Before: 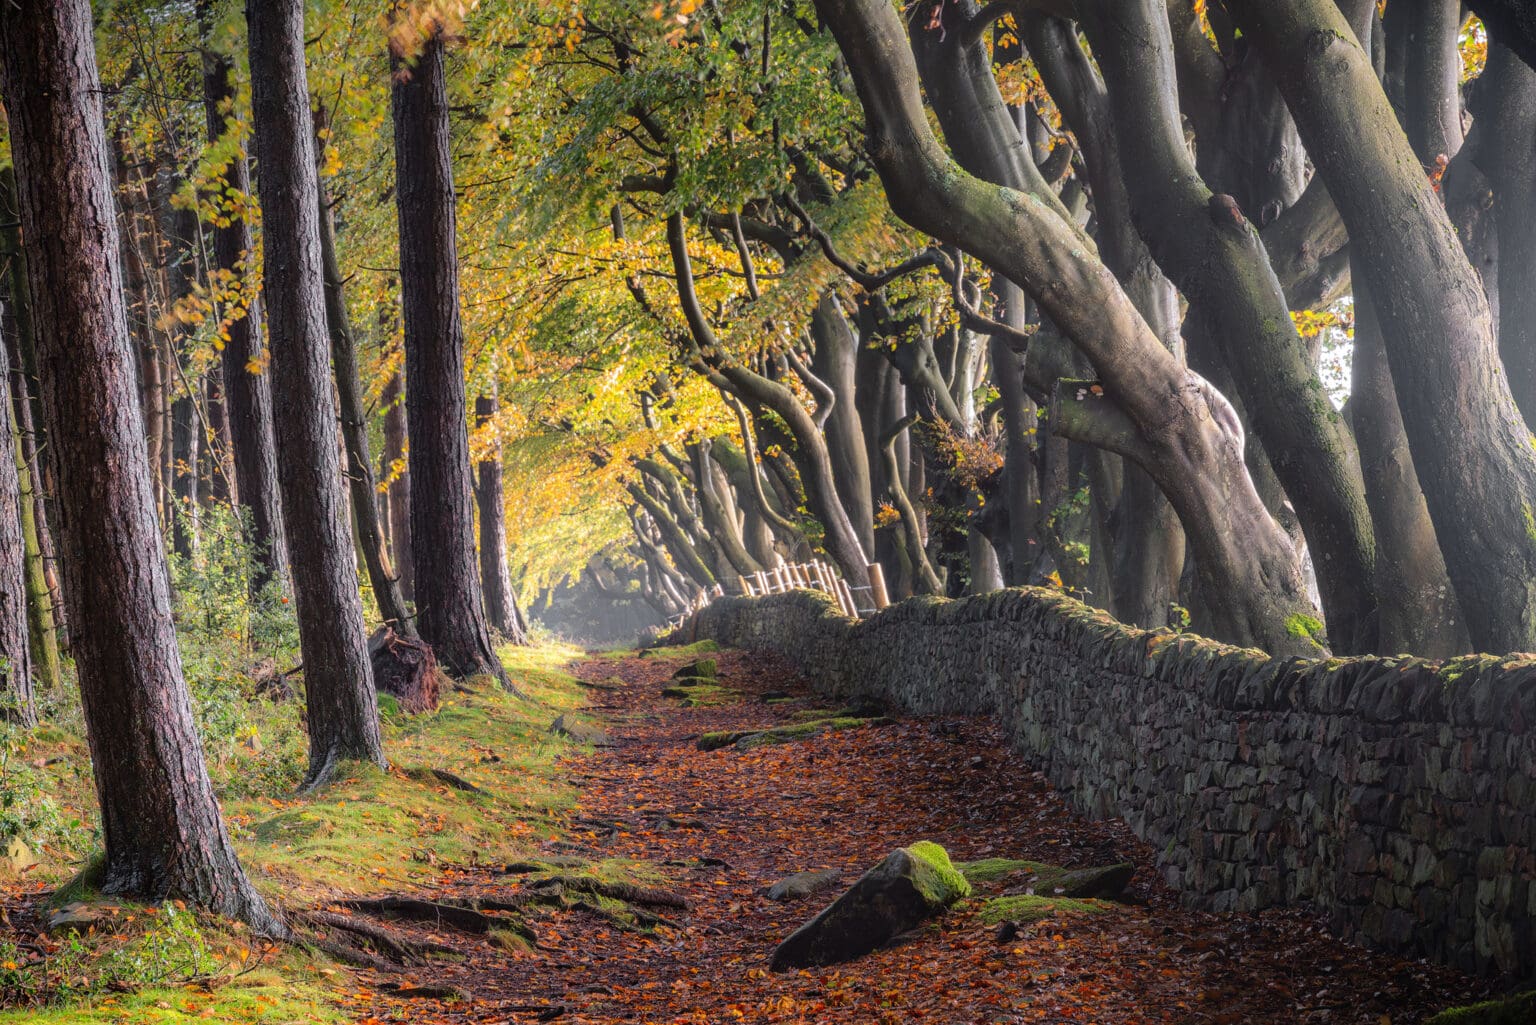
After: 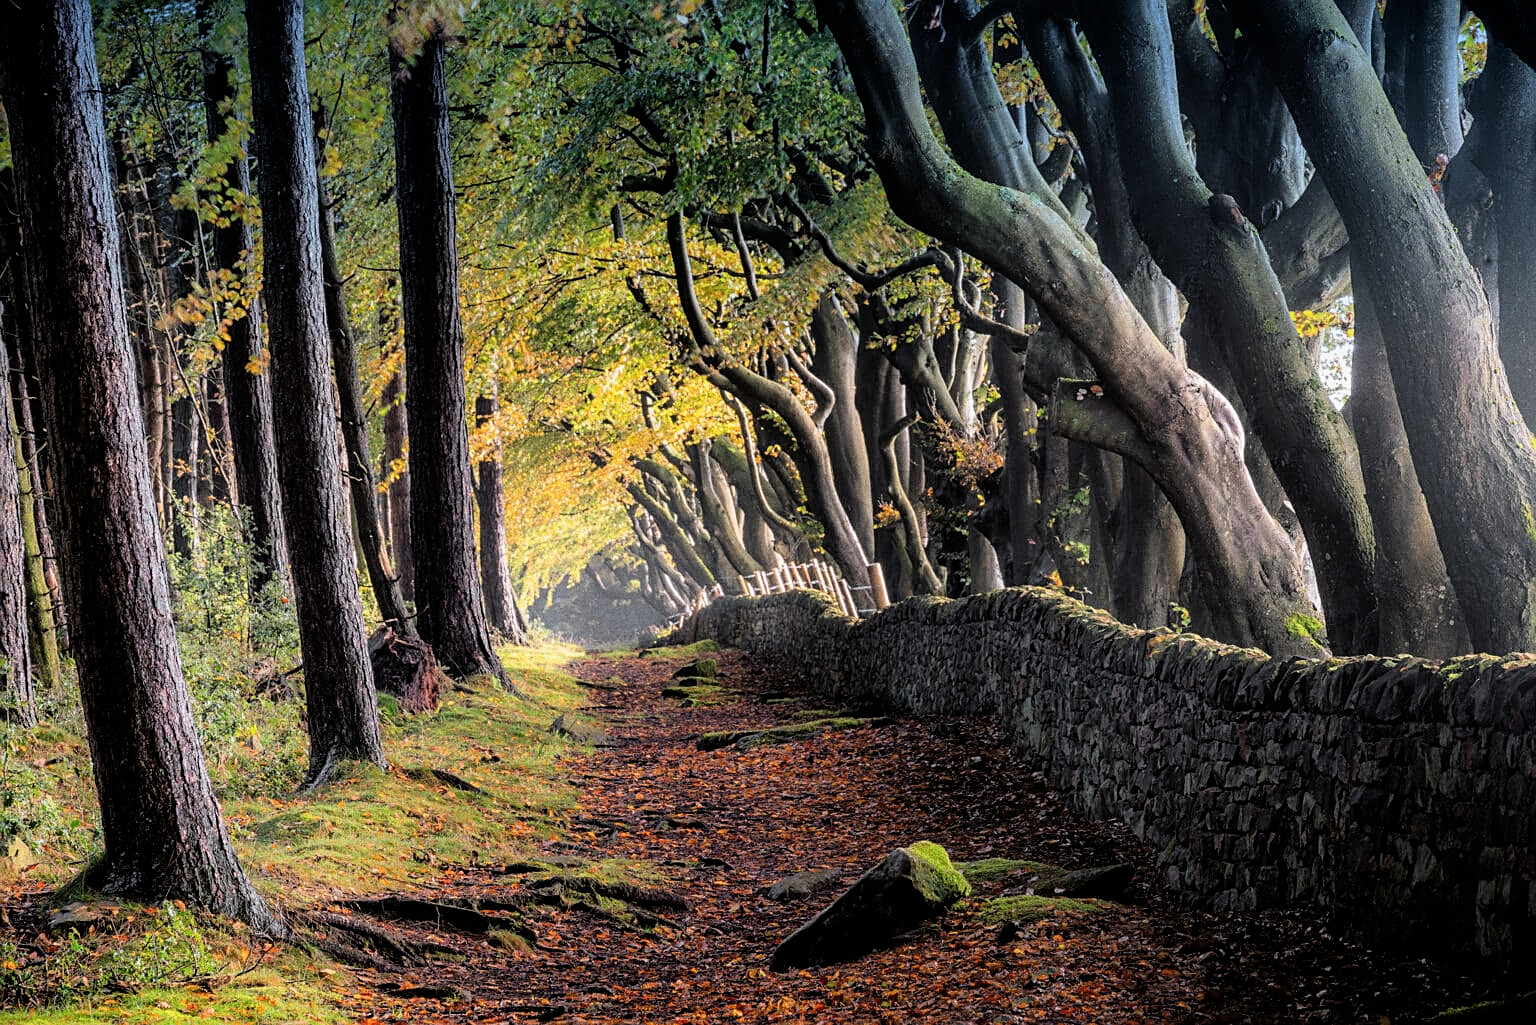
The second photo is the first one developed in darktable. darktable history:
sharpen: on, module defaults
filmic rgb: black relative exposure -4.93 EV, white relative exposure 2.84 EV, hardness 3.72
grain: coarseness 0.09 ISO, strength 40%
graduated density: density 2.02 EV, hardness 44%, rotation 0.374°, offset 8.21, hue 208.8°, saturation 97%
